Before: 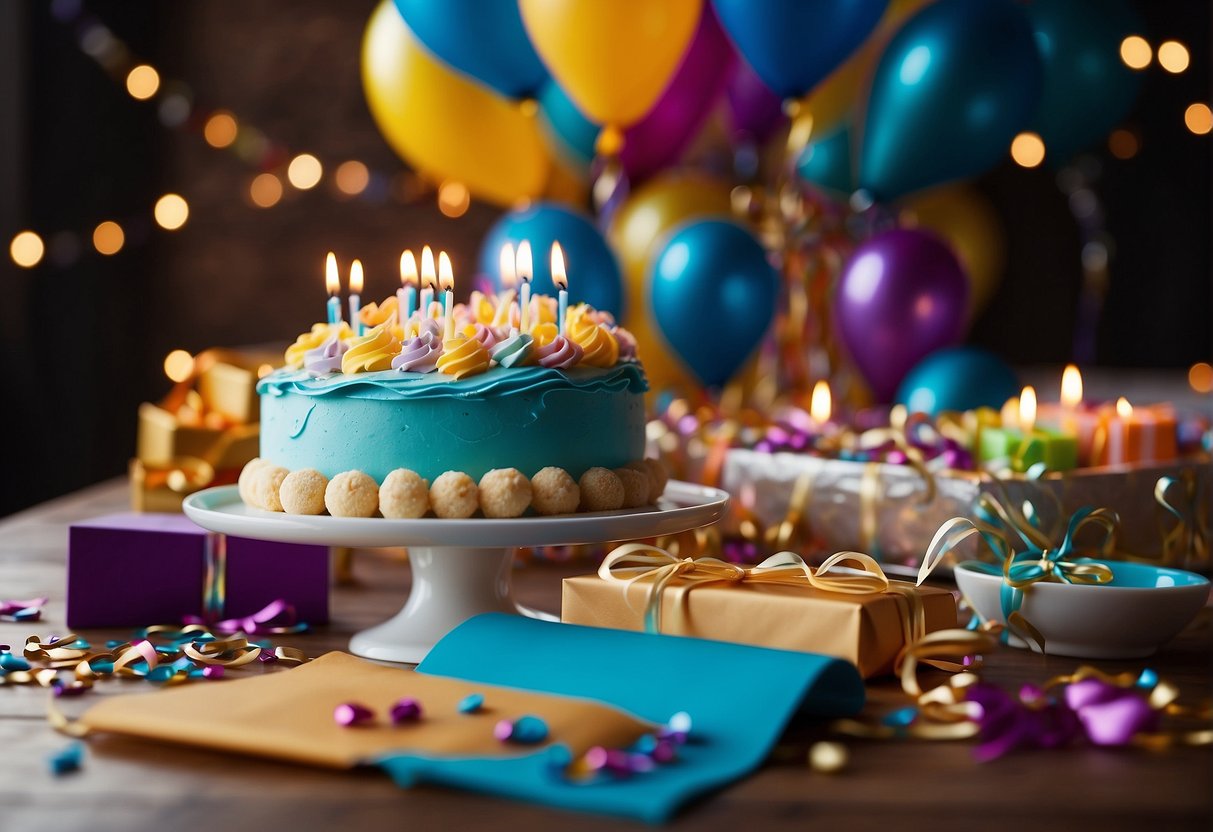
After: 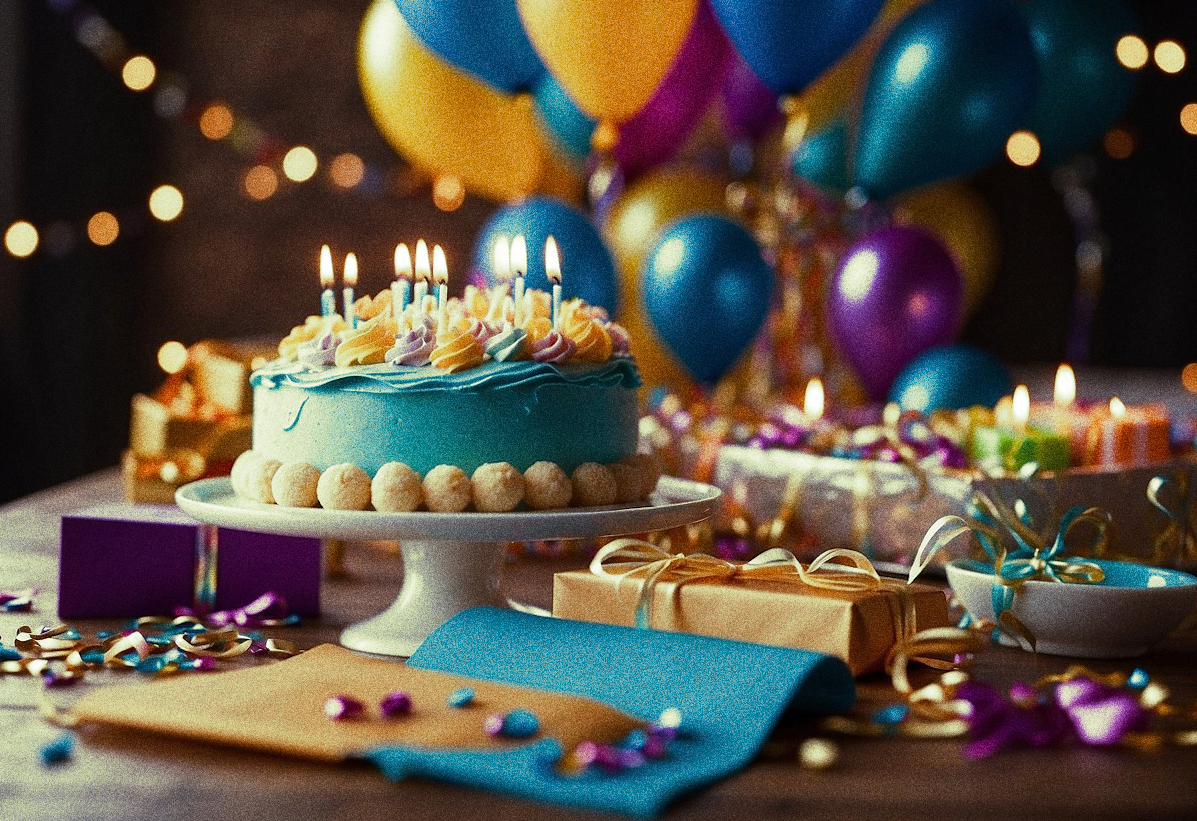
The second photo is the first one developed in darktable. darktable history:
grain: coarseness 10.62 ISO, strength 55.56%
crop and rotate: angle -0.5°
split-toning: shadows › hue 290.82°, shadows › saturation 0.34, highlights › saturation 0.38, balance 0, compress 50%
tone equalizer: on, module defaults
